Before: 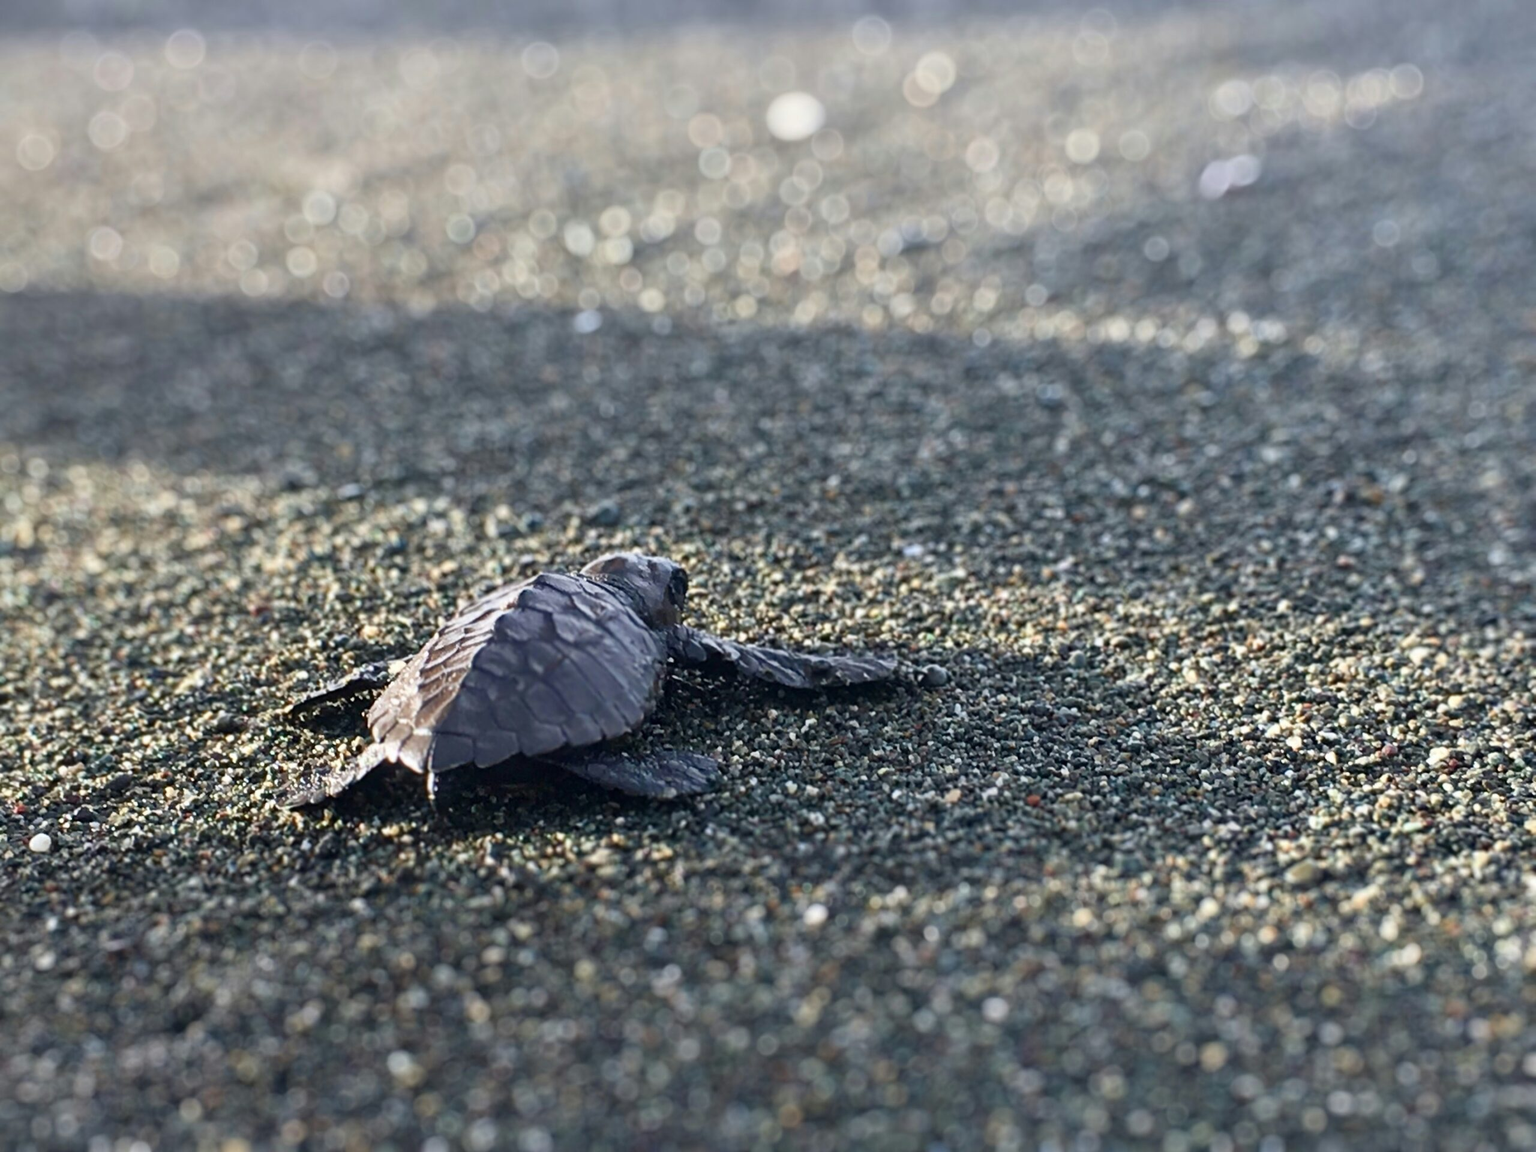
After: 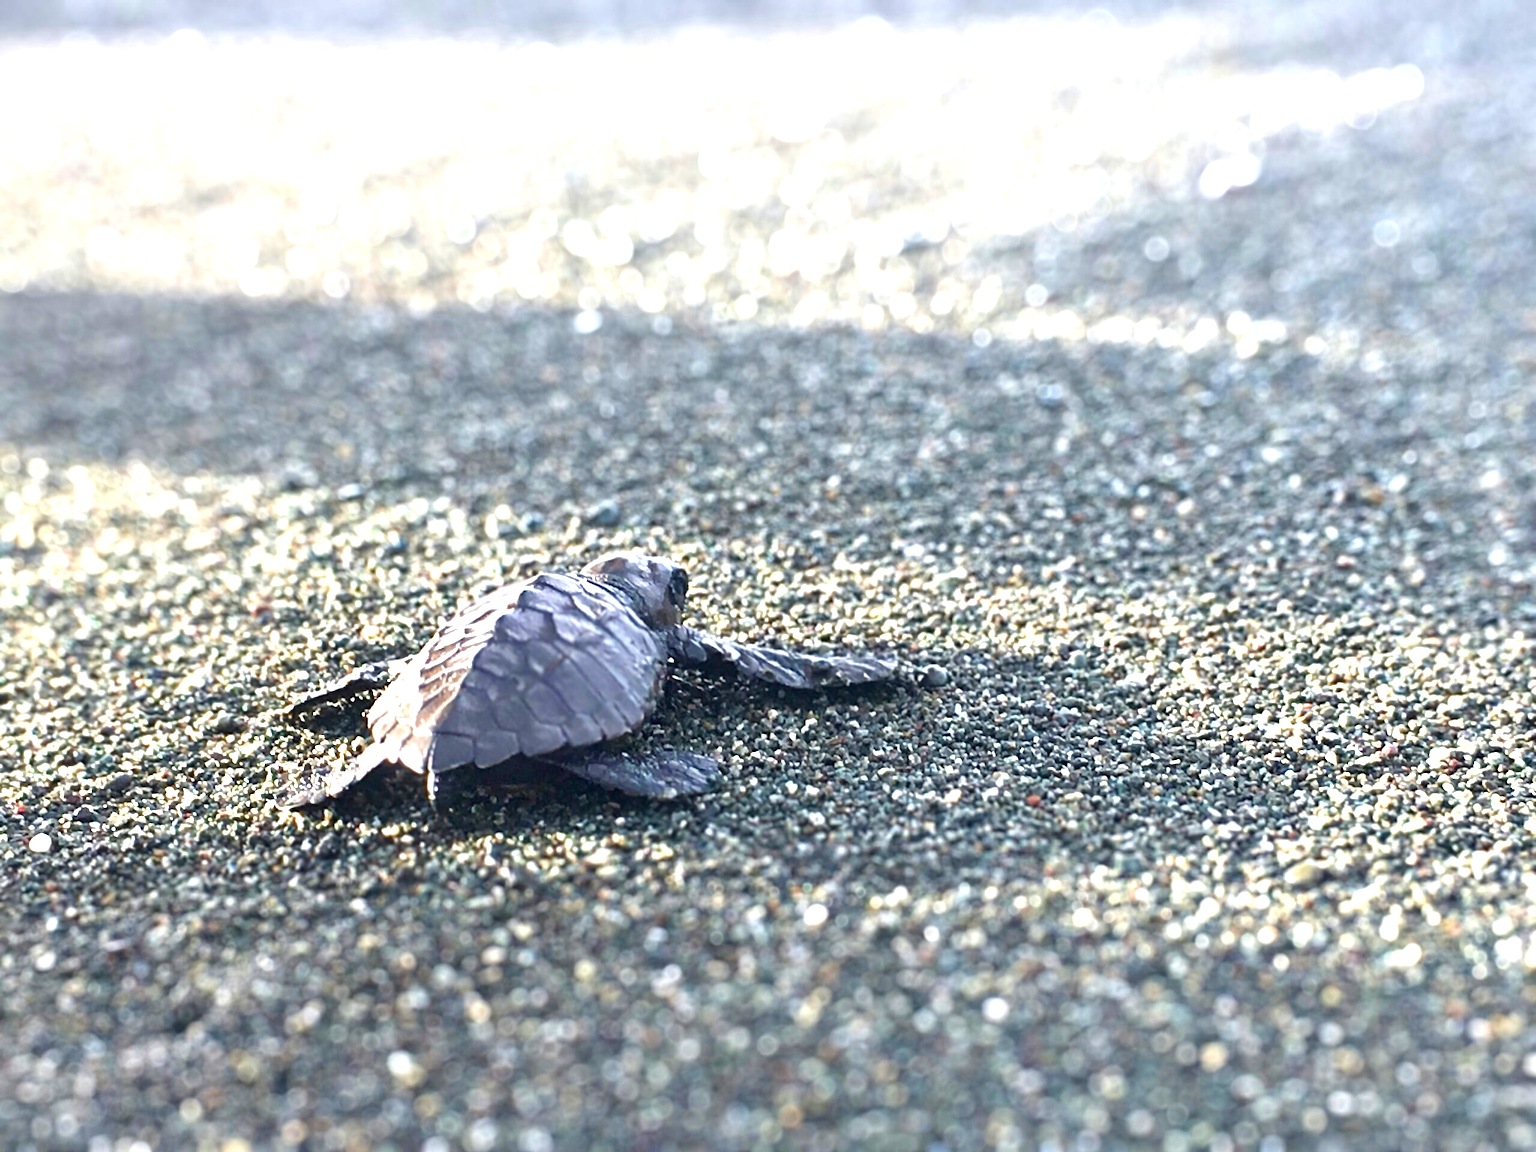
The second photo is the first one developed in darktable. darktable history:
exposure: black level correction 0, exposure 1.452 EV, compensate highlight preservation false
